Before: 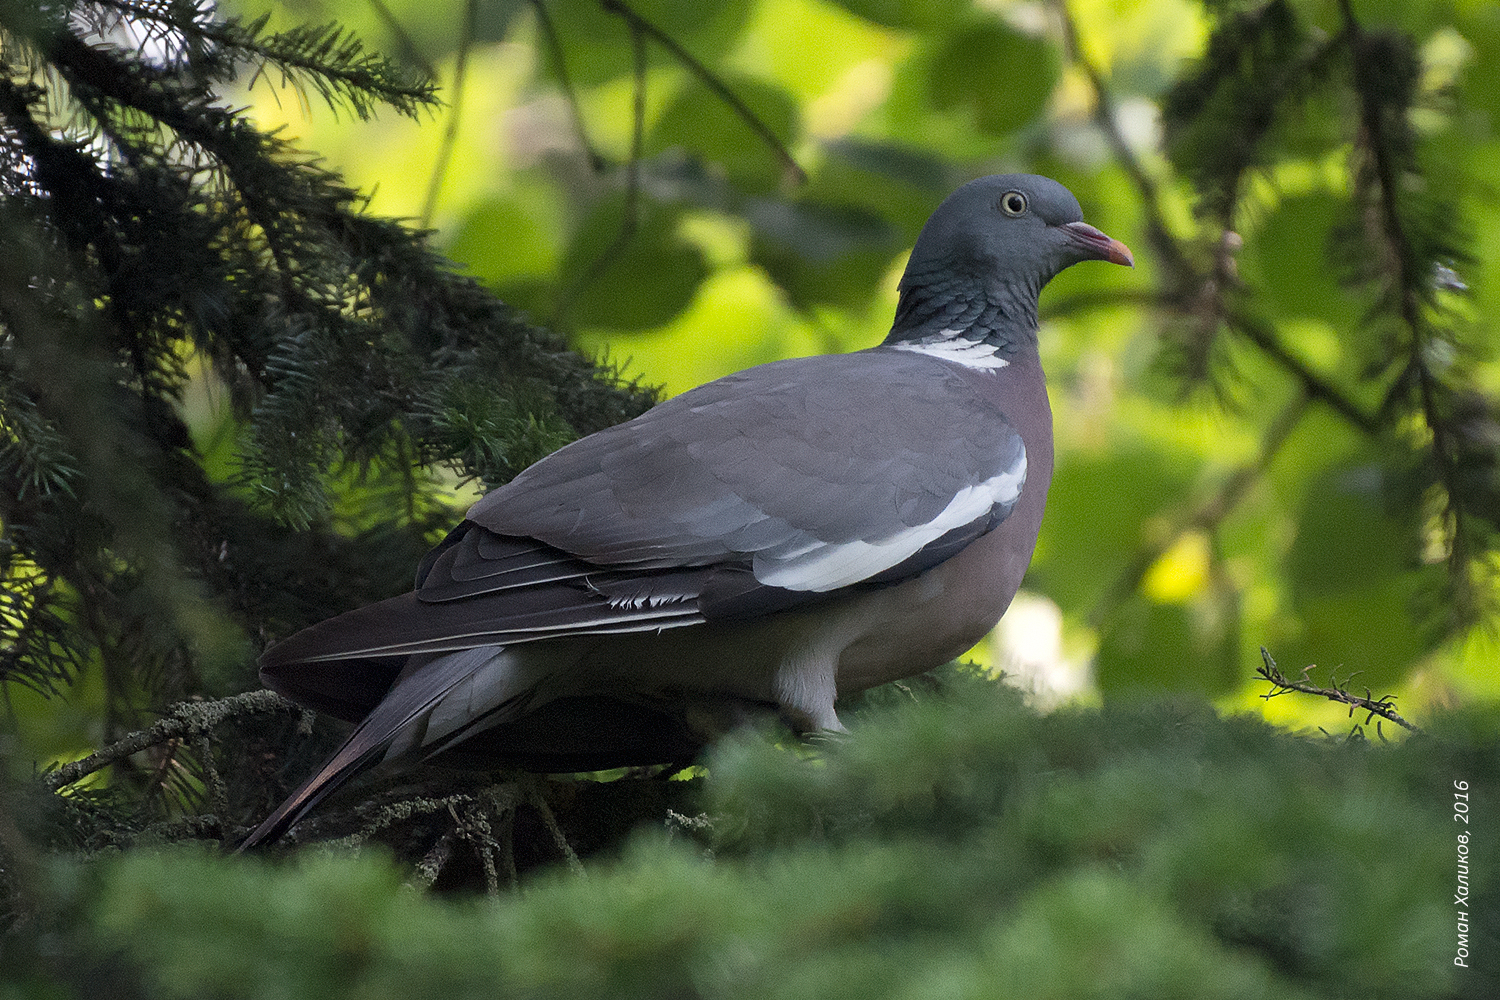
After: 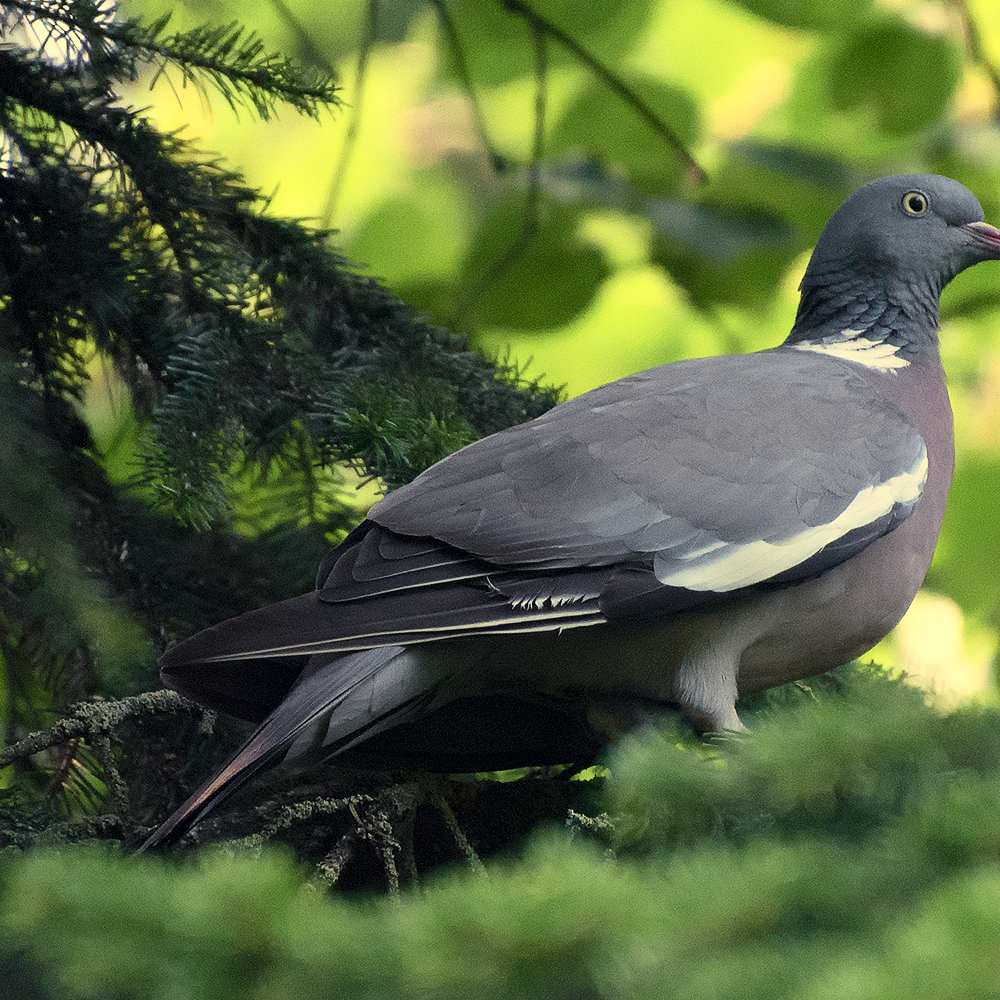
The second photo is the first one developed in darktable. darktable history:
crop and rotate: left 6.617%, right 26.717%
color balance rgb: shadows lift › chroma 2%, shadows lift › hue 263°, highlights gain › chroma 8%, highlights gain › hue 84°, linear chroma grading › global chroma -15%, saturation formula JzAzBz (2021)
tone curve: curves: ch0 [(0, 0) (0.051, 0.047) (0.102, 0.099) (0.258, 0.29) (0.442, 0.527) (0.695, 0.804) (0.88, 0.952) (1, 1)]; ch1 [(0, 0) (0.339, 0.298) (0.402, 0.363) (0.444, 0.415) (0.485, 0.469) (0.494, 0.493) (0.504, 0.501) (0.525, 0.534) (0.555, 0.593) (0.594, 0.648) (1, 1)]; ch2 [(0, 0) (0.48, 0.48) (0.504, 0.5) (0.535, 0.557) (0.581, 0.623) (0.649, 0.683) (0.824, 0.815) (1, 1)], color space Lab, independent channels, preserve colors none
